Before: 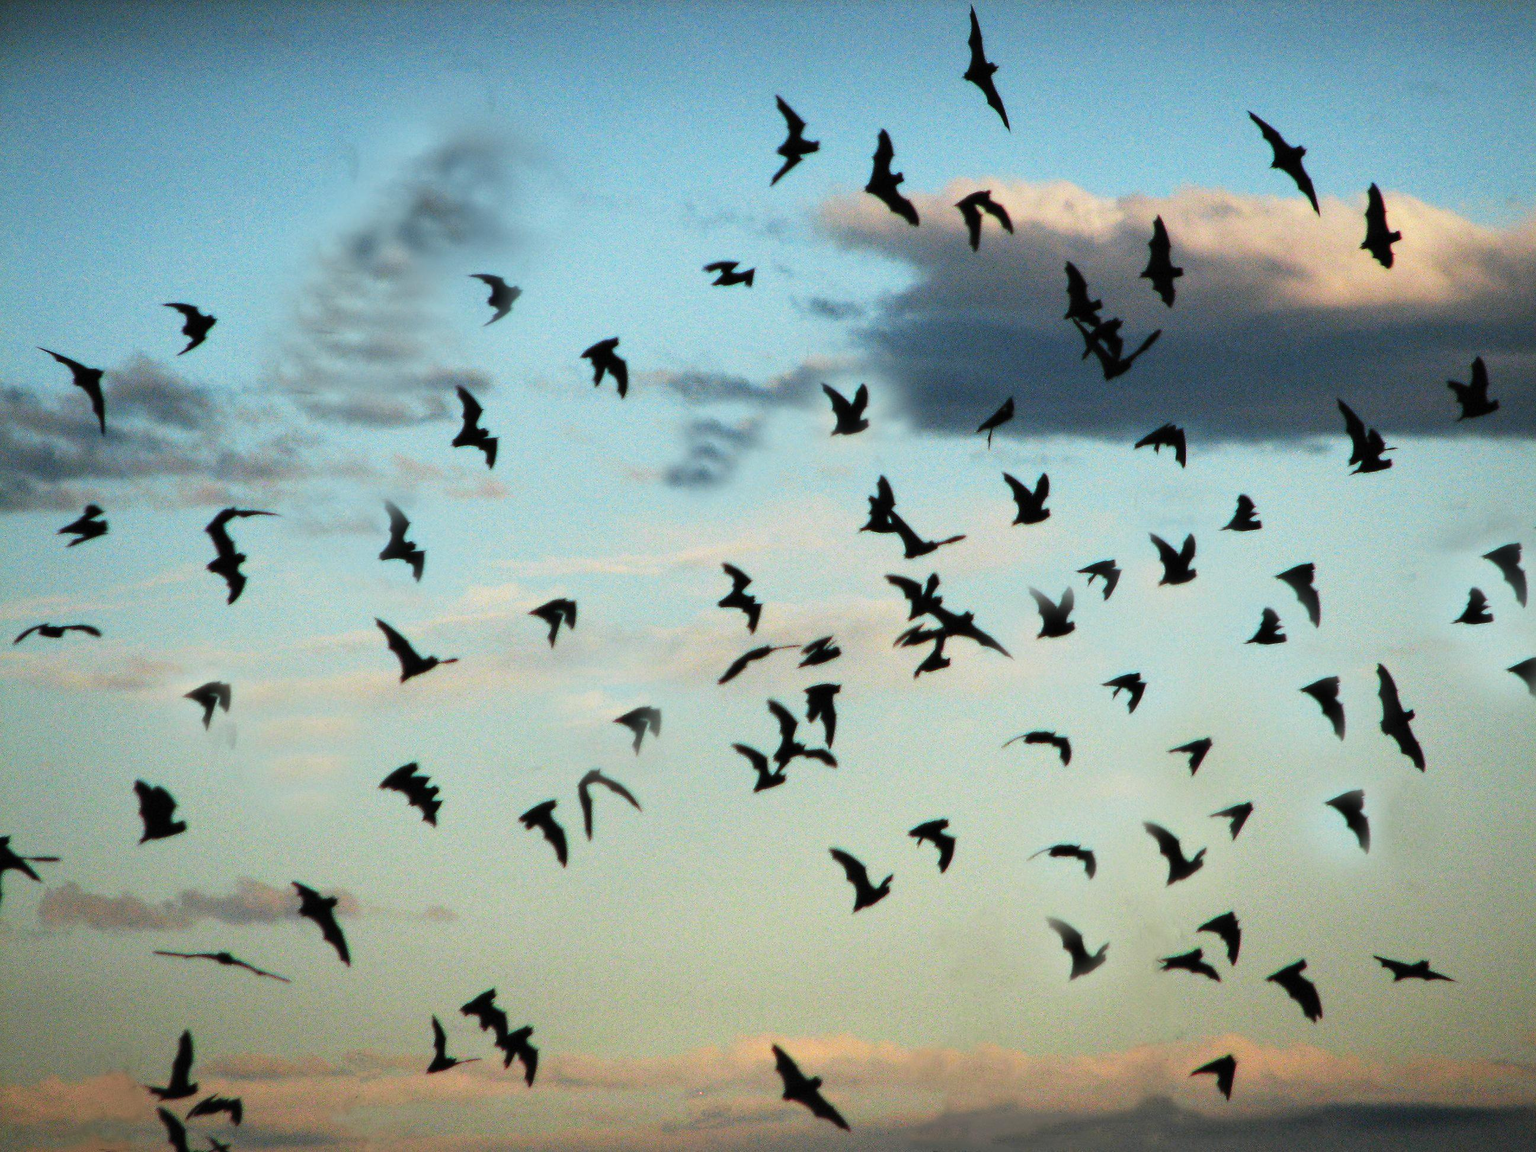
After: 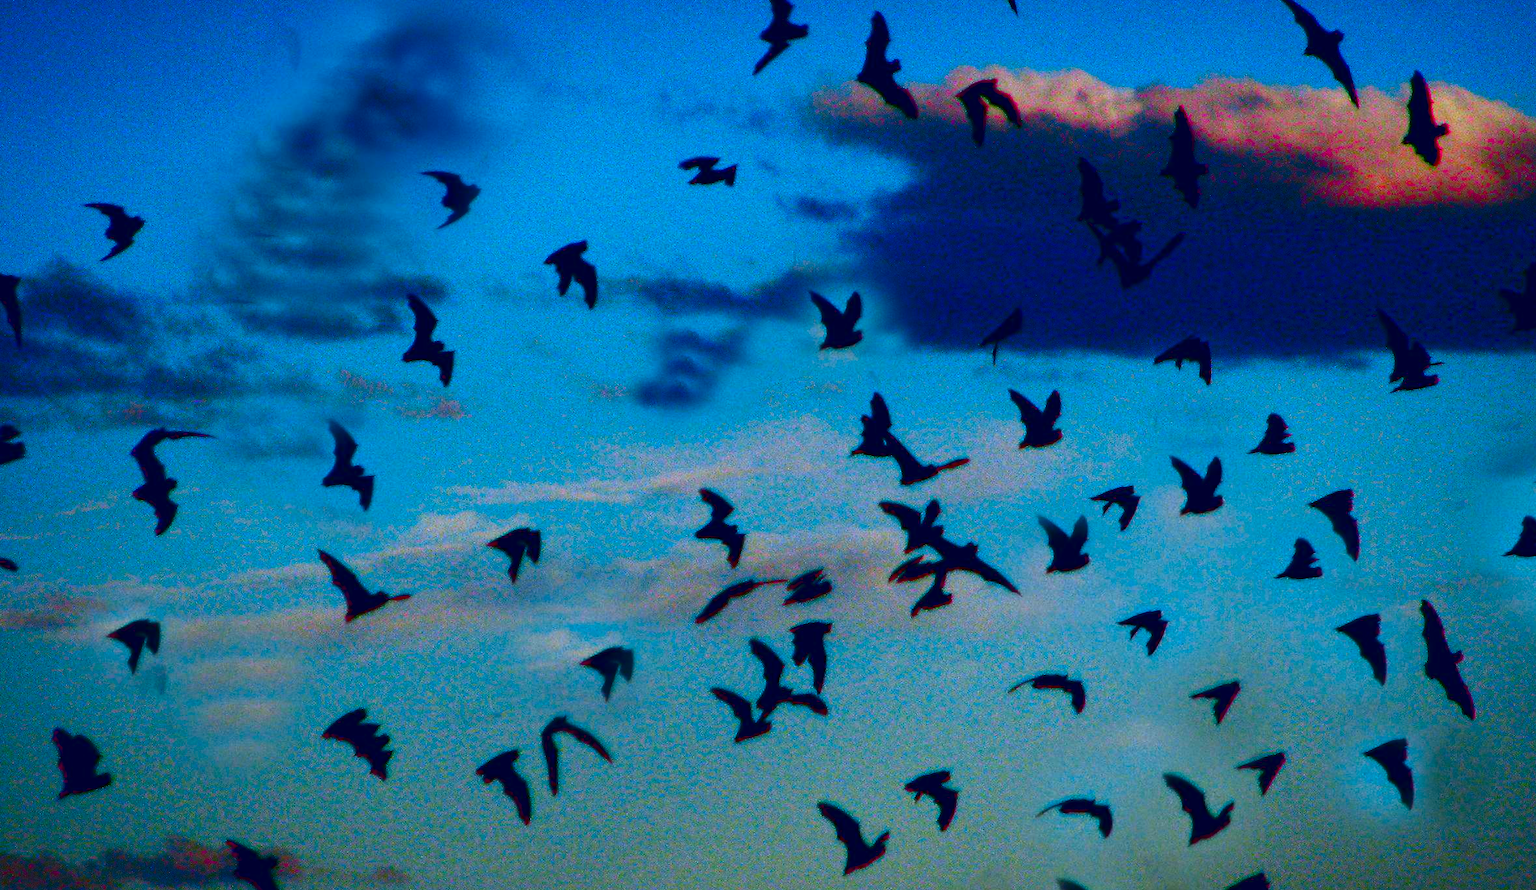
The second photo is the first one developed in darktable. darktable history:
crop: left 5.596%, top 10.314%, right 3.534%, bottom 19.395%
tone curve: curves: ch1 [(0, 0) (0.108, 0.197) (0.5, 0.5) (0.681, 0.885) (1, 1)]; ch2 [(0, 0) (0.28, 0.151) (1, 1)], color space Lab, independent channels
contrast brightness saturation: brightness -1, saturation 1
